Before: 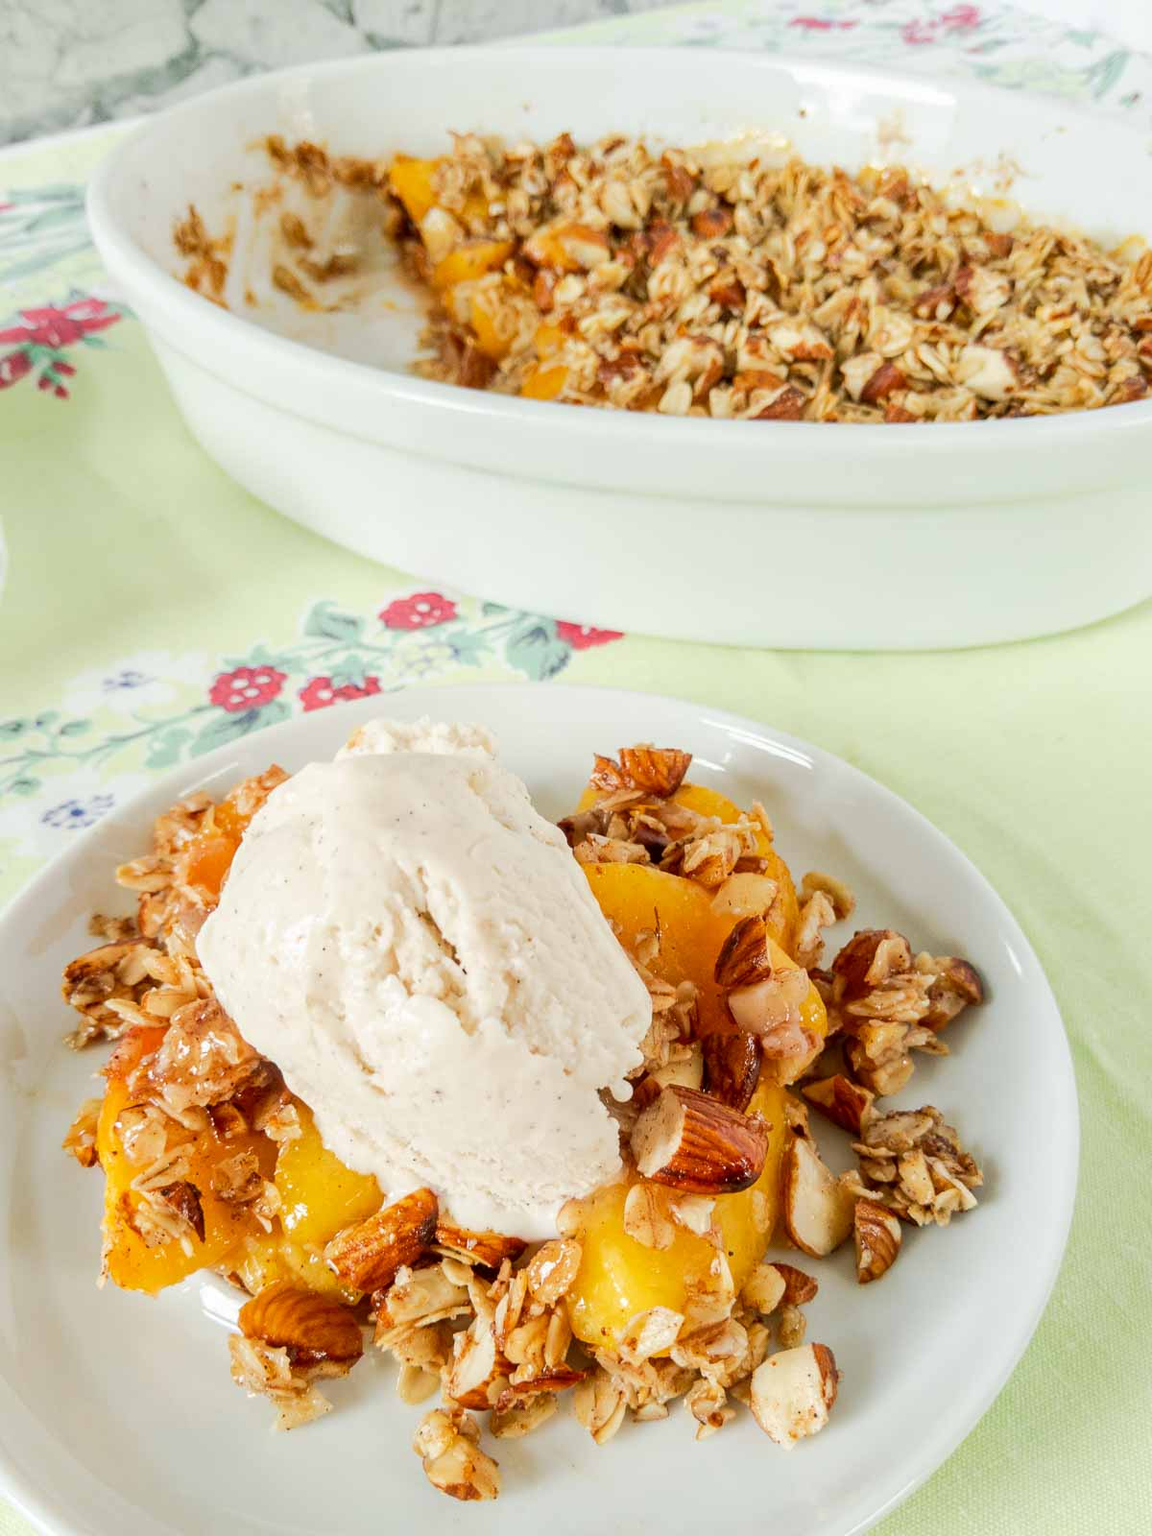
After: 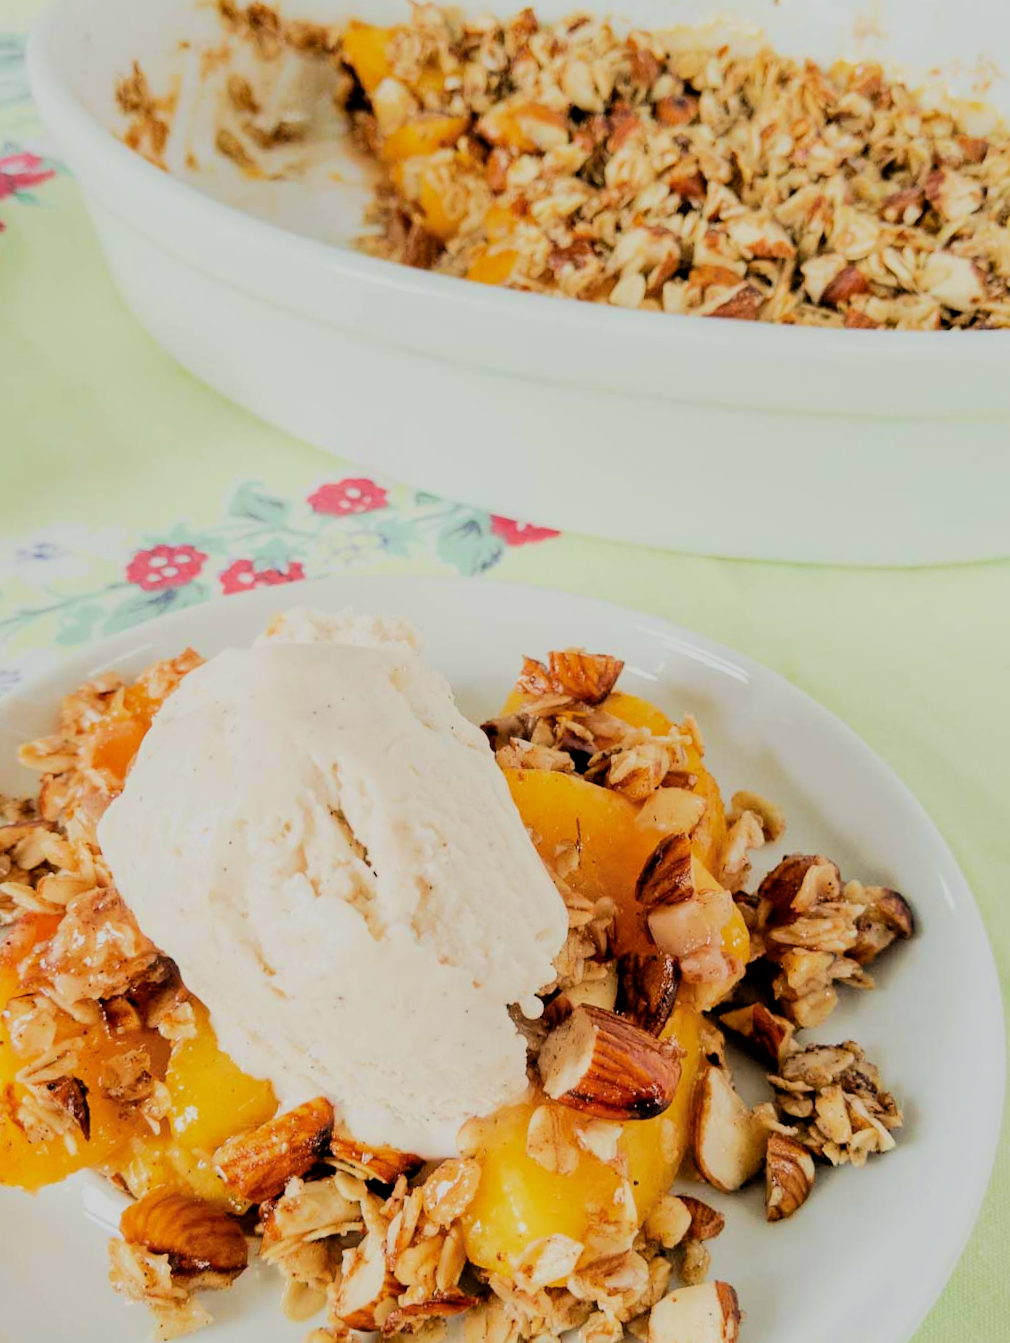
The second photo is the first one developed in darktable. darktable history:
crop and rotate: angle -3.18°, left 5.066%, top 5.195%, right 4.604%, bottom 4.77%
filmic rgb: black relative exposure -3.16 EV, white relative exposure 7.02 EV, hardness 1.46, contrast 1.348, color science v6 (2022)
